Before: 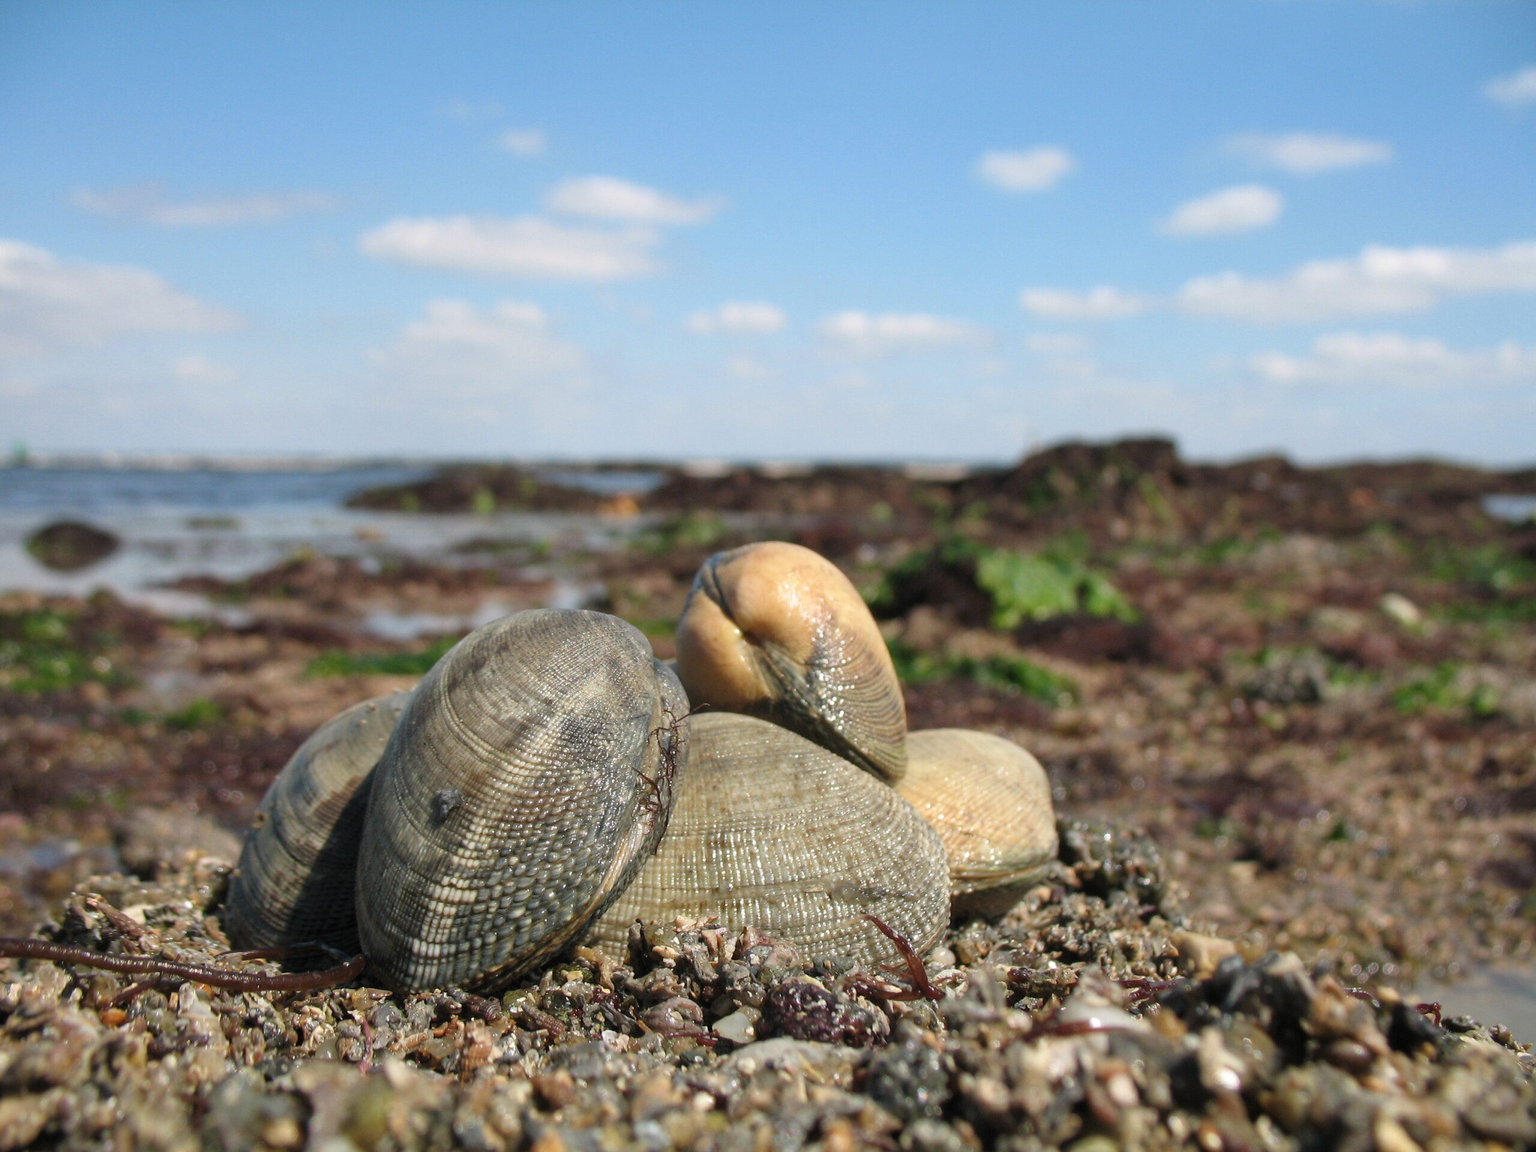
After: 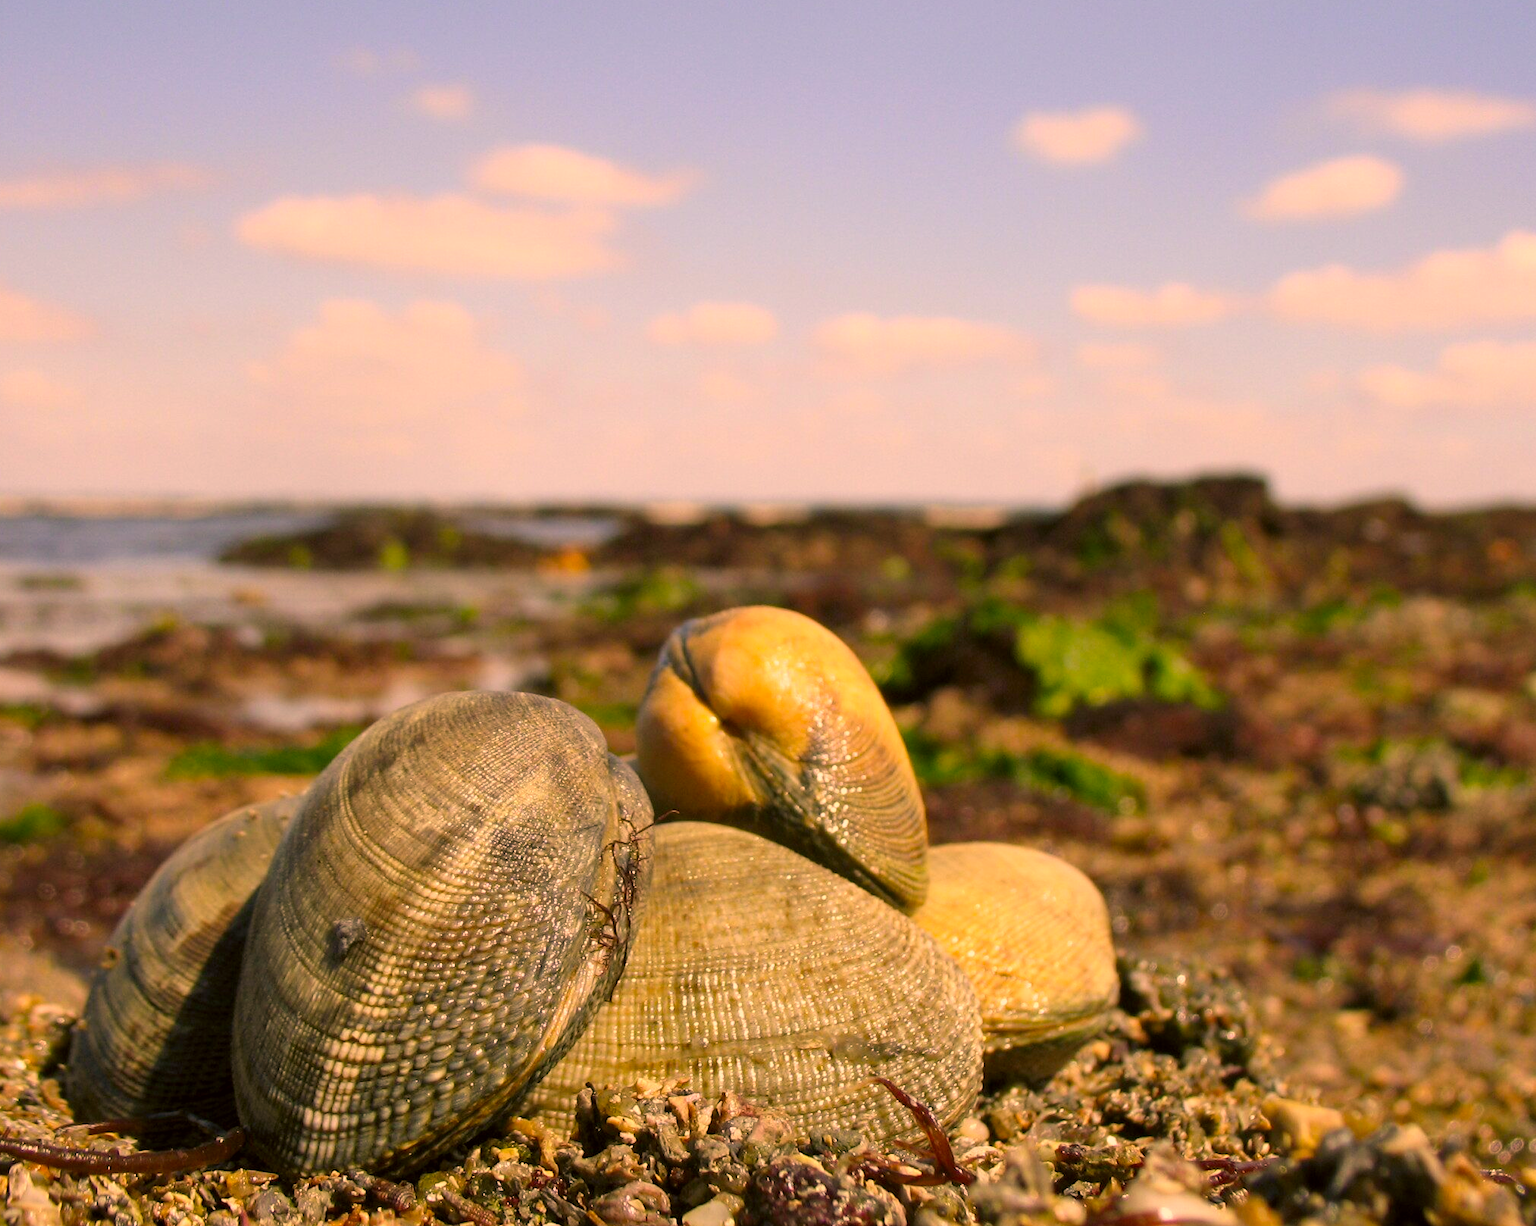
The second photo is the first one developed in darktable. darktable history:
color balance rgb: shadows lift › chroma 2%, shadows lift › hue 217.2°, power › chroma 0.25%, power › hue 60°, highlights gain › chroma 1.5%, highlights gain › hue 309.6°, global offset › luminance -0.25%, perceptual saturation grading › global saturation 15%, global vibrance 15%
crop: left 11.225%, top 5.381%, right 9.565%, bottom 10.314%
color correction: highlights a* 17.94, highlights b* 35.39, shadows a* 1.48, shadows b* 6.42, saturation 1.01
contrast brightness saturation: contrast 0.1, brightness 0.03, saturation 0.09
